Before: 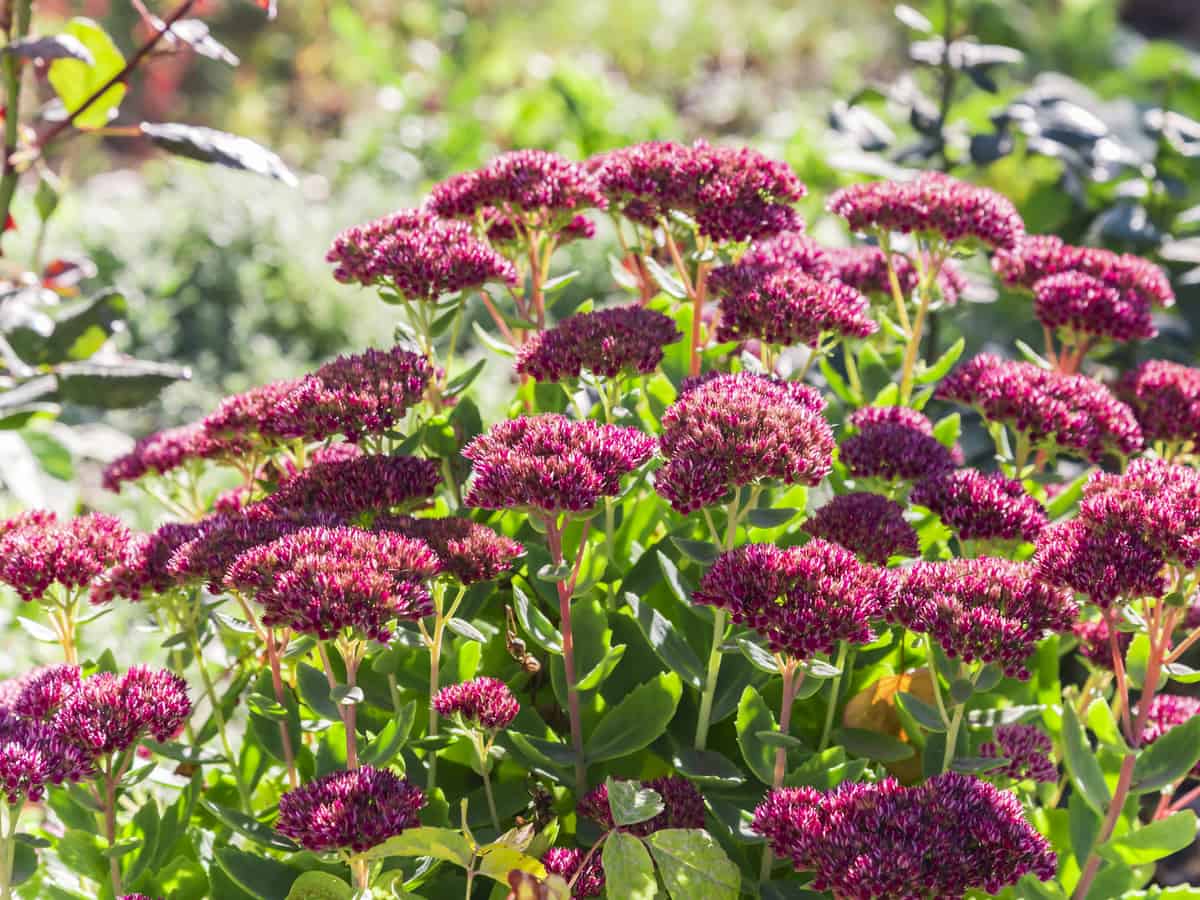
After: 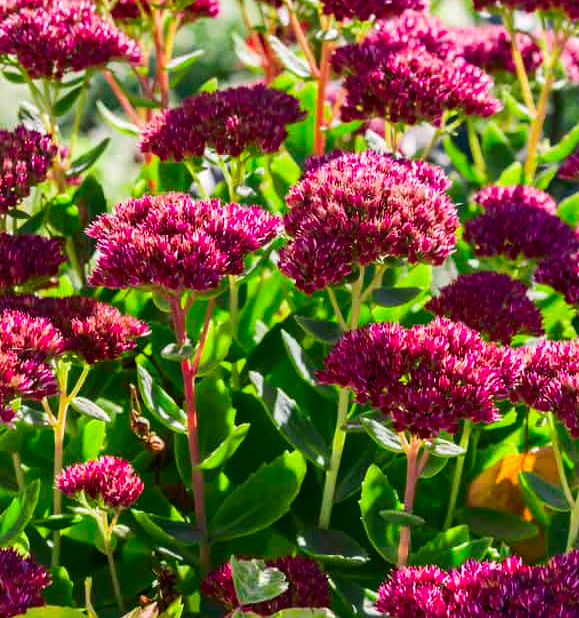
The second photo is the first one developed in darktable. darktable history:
crop: left 31.379%, top 24.658%, right 20.326%, bottom 6.628%
shadows and highlights: low approximation 0.01, soften with gaussian
contrast brightness saturation: contrast 0.12, brightness -0.12, saturation 0.2
